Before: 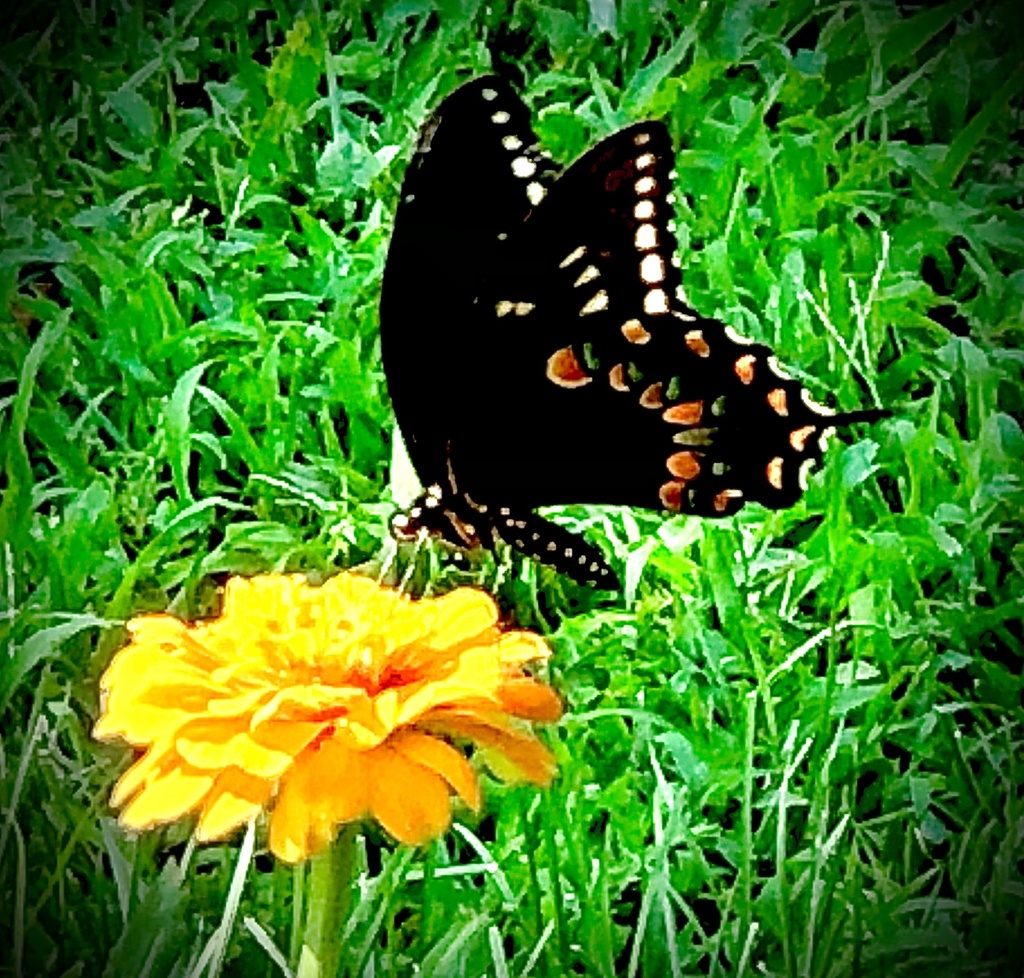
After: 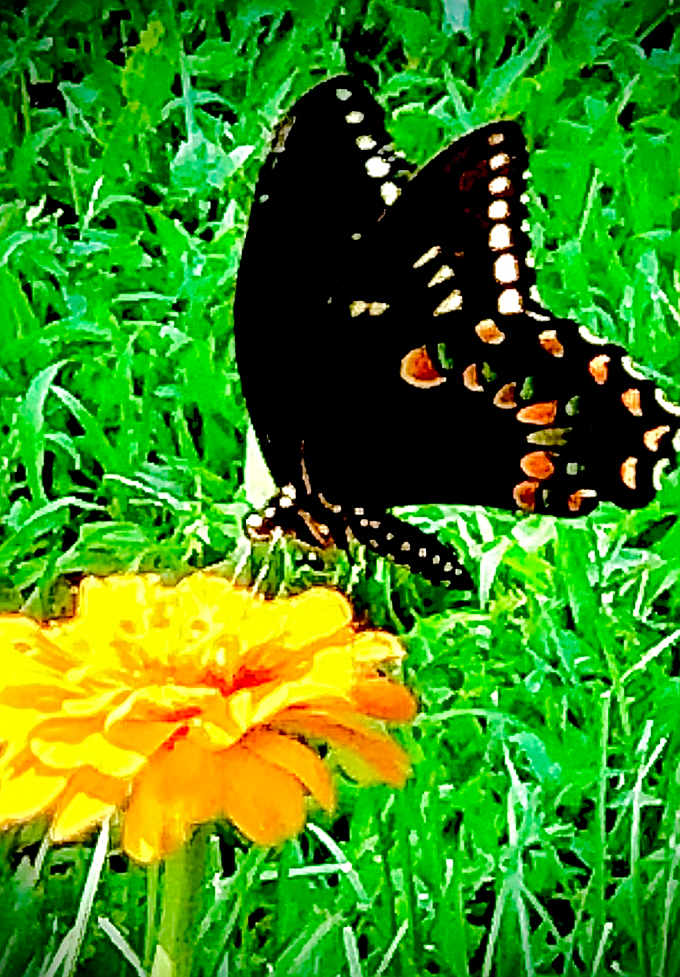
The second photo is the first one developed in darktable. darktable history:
color balance rgb: perceptual saturation grading › global saturation 20%, perceptual saturation grading › highlights -24.944%, perceptual saturation grading › shadows 50.588%, perceptual brilliance grading › mid-tones 10.839%, perceptual brilliance grading › shadows 14.183%, global vibrance 15.088%
crop and rotate: left 14.326%, right 19.186%
sharpen: on, module defaults
base curve: curves: ch0 [(0, 0) (0.235, 0.266) (0.503, 0.496) (0.786, 0.72) (1, 1)]
